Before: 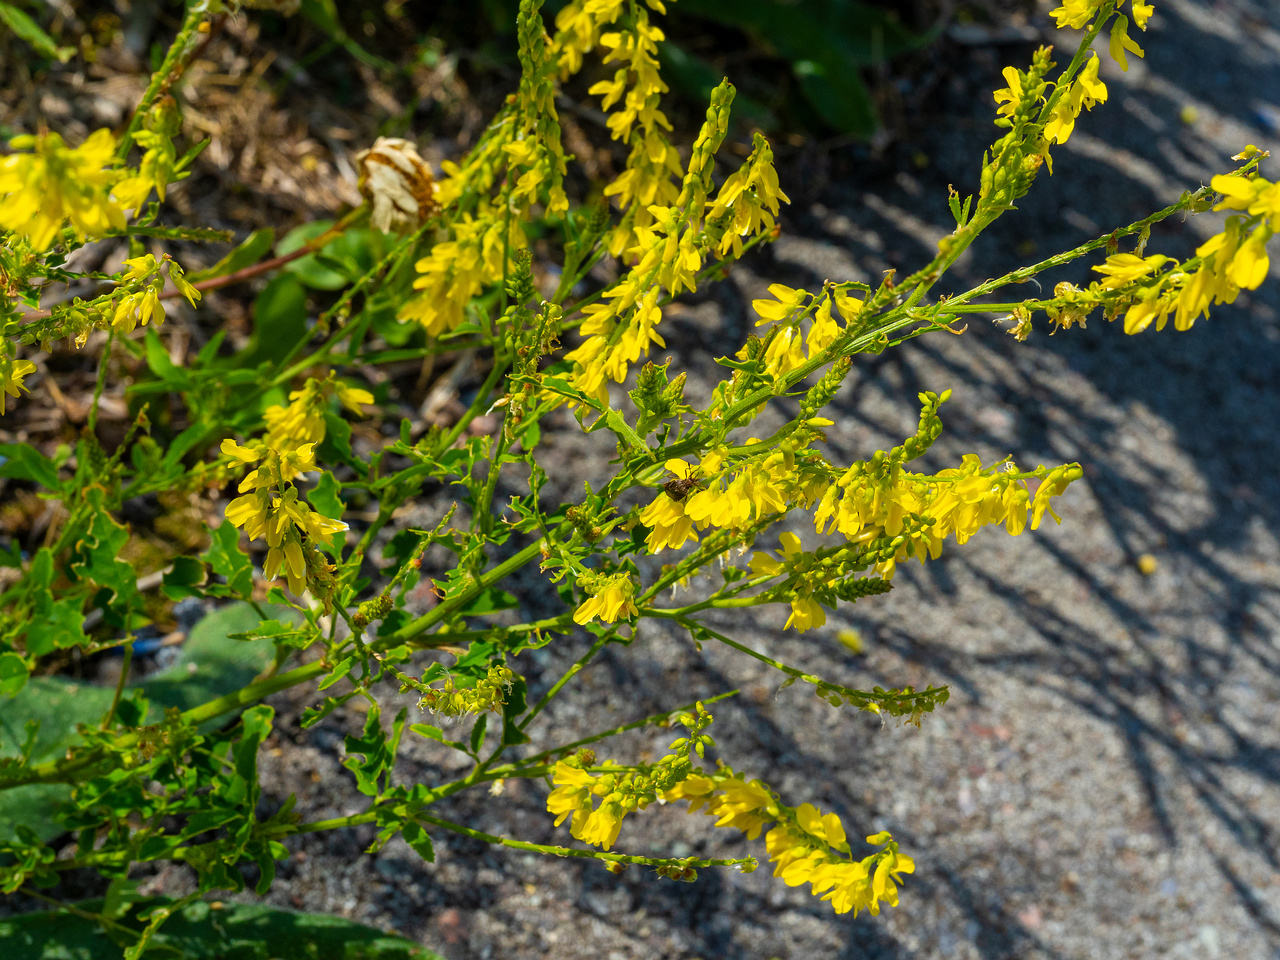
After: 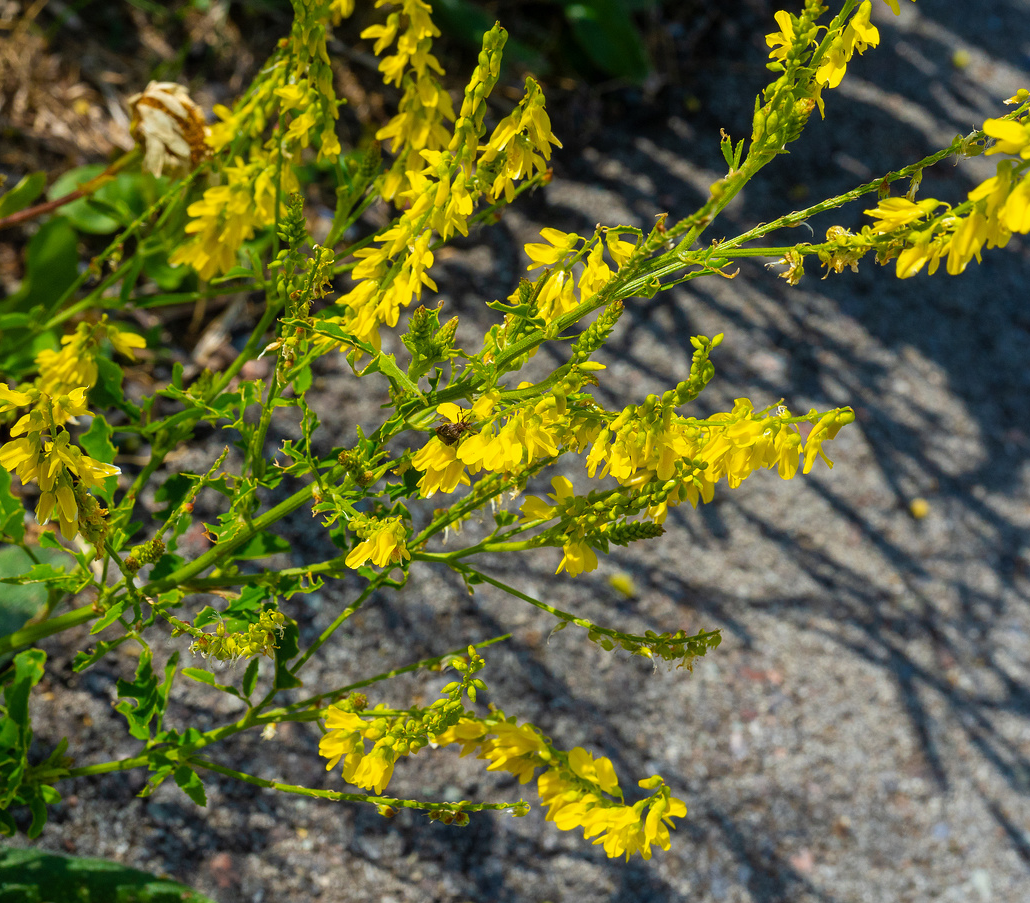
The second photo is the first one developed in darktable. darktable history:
contrast equalizer: octaves 7, y [[0.5, 0.488, 0.462, 0.461, 0.491, 0.5], [0.5 ×6], [0.5 ×6], [0 ×6], [0 ×6]], mix 0.156
crop and rotate: left 17.849%, top 5.845%, right 1.671%
